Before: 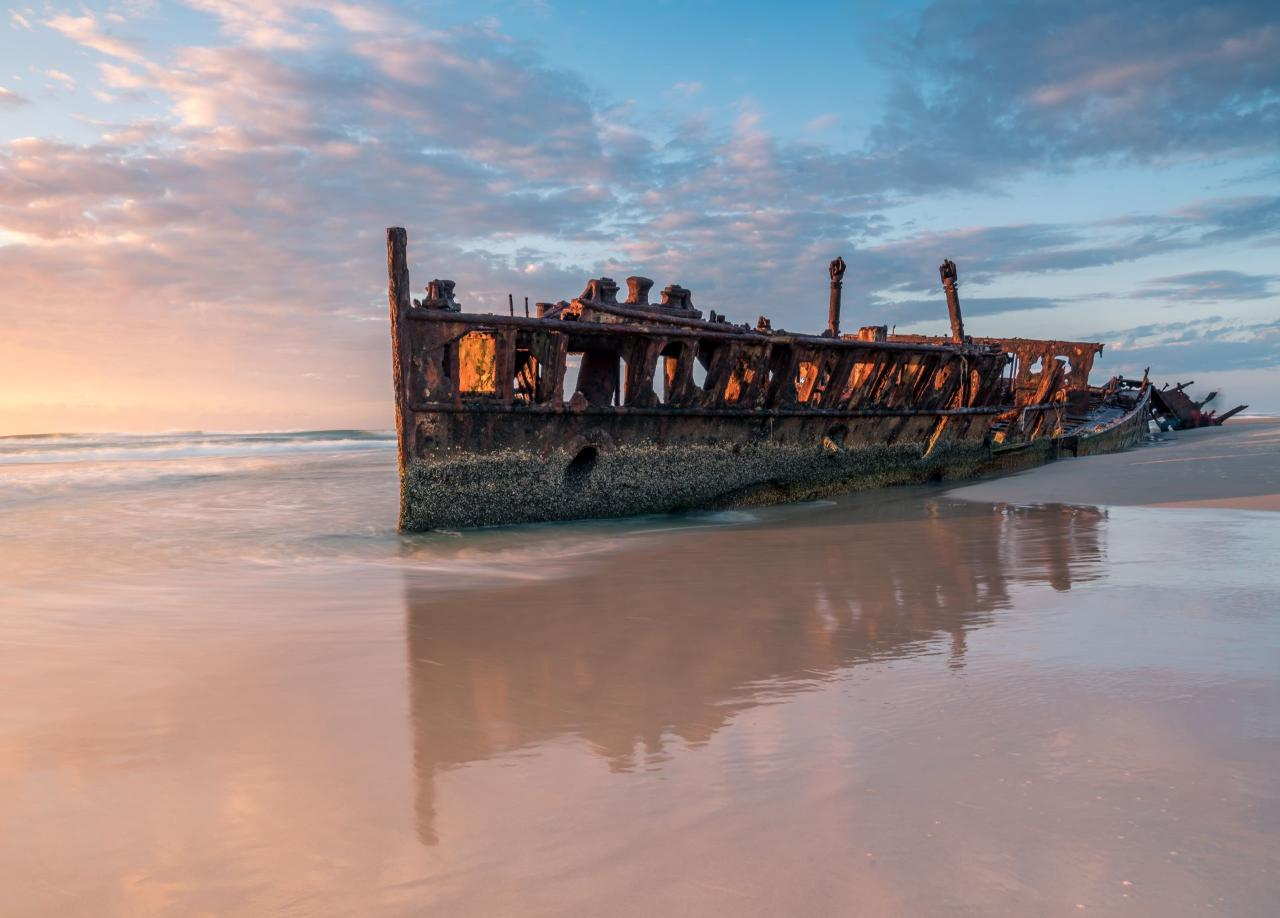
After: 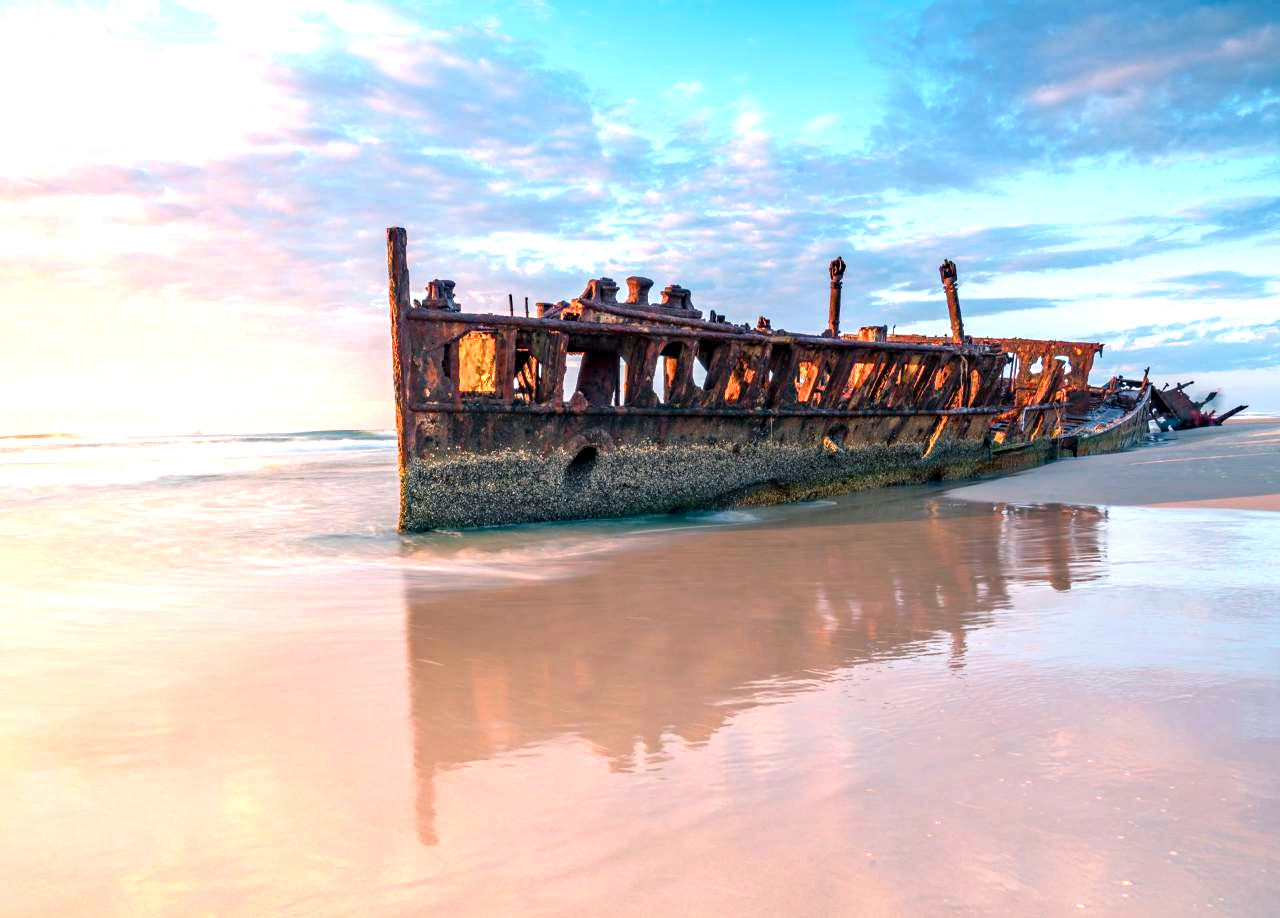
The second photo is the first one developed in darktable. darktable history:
haze removal: compatibility mode true, adaptive false
color balance rgb: perceptual saturation grading › global saturation 20%, perceptual saturation grading › highlights -25%, perceptual saturation grading › shadows 25%
exposure: exposure 1.223 EV, compensate highlight preservation false
